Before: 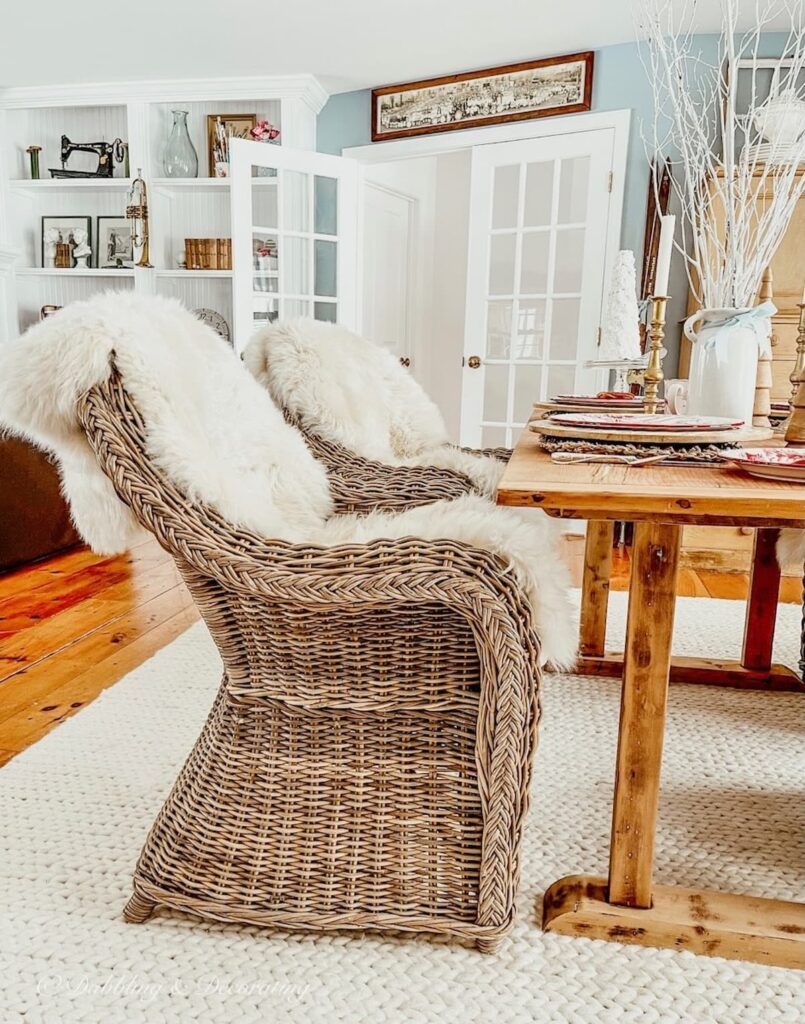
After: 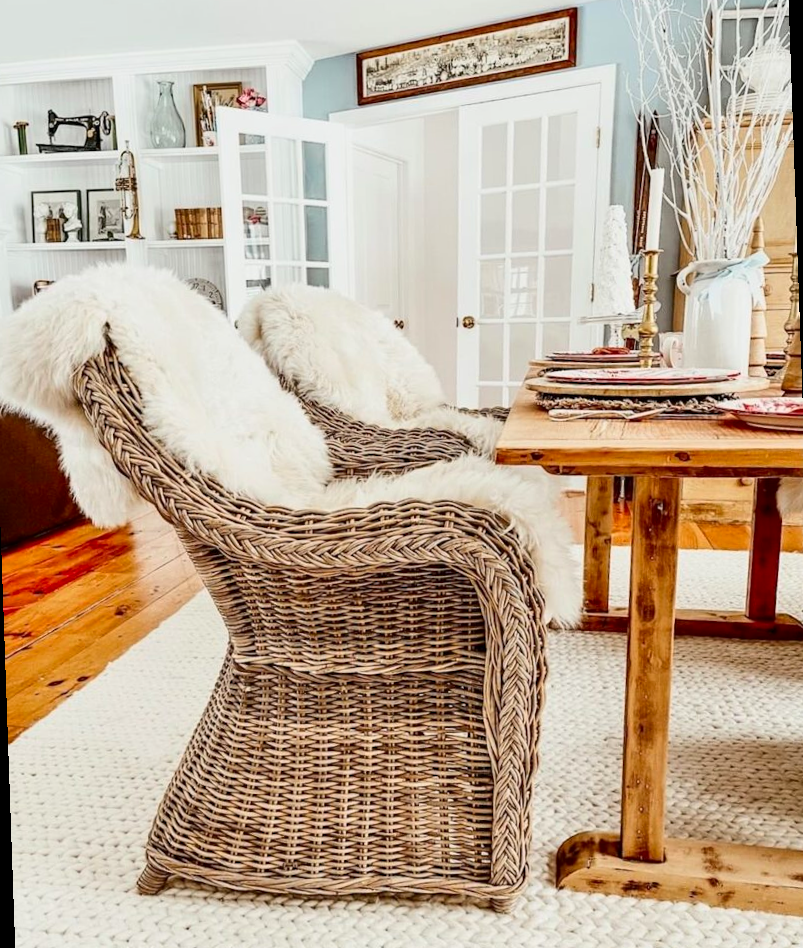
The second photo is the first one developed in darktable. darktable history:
contrast brightness saturation: contrast 0.15, brightness -0.01, saturation 0.1
rotate and perspective: rotation -2°, crop left 0.022, crop right 0.978, crop top 0.049, crop bottom 0.951
